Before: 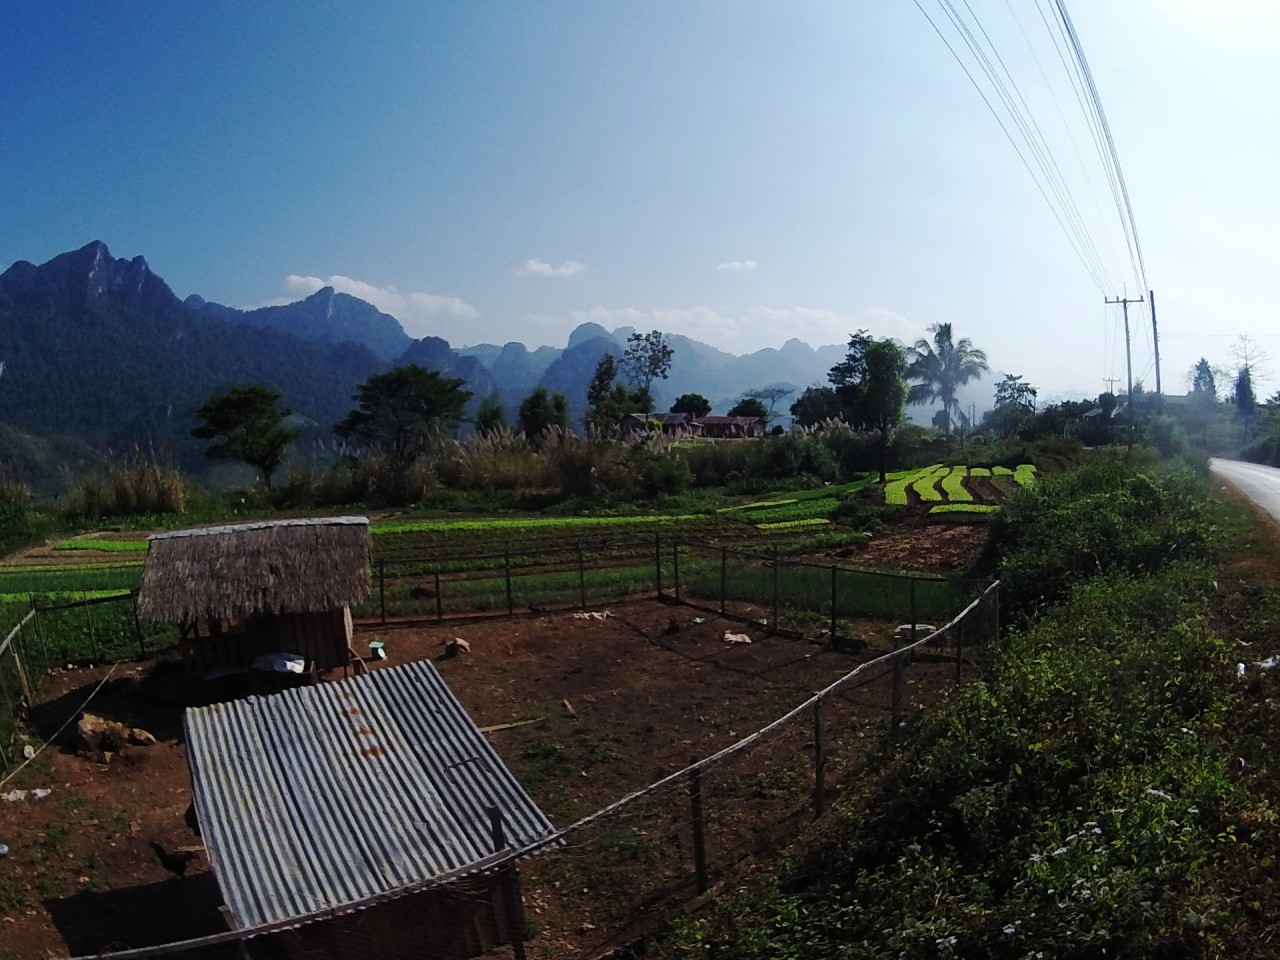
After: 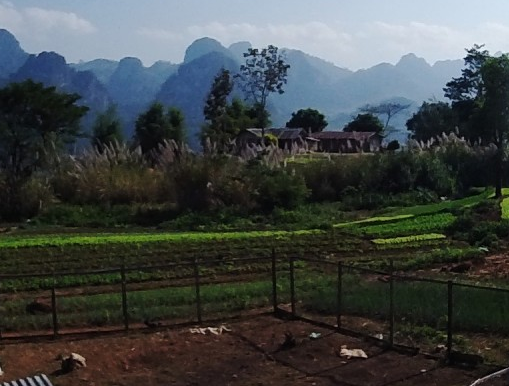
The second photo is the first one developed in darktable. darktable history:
crop: left 30.022%, top 29.71%, right 30.158%, bottom 30.03%
